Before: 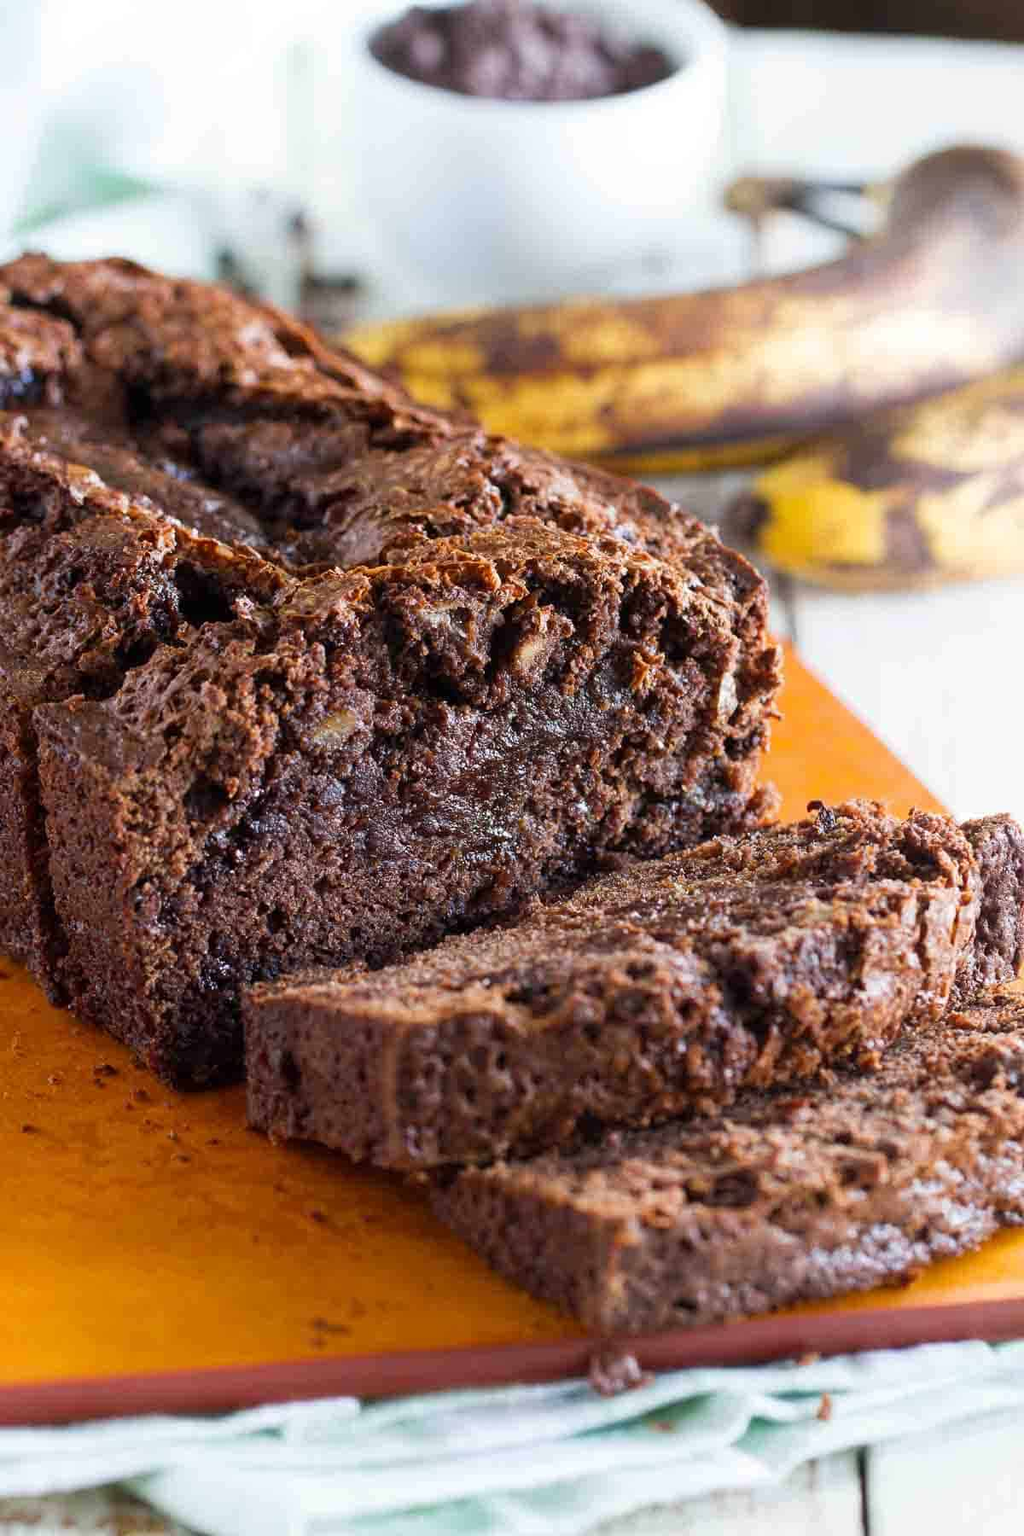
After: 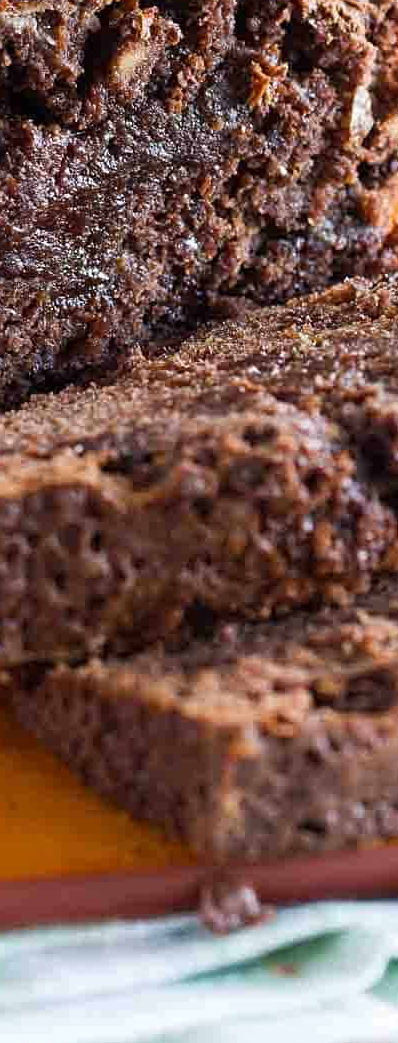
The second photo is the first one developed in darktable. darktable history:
sharpen: amount 0.218
crop: left 40.938%, top 39.01%, right 25.884%, bottom 3.008%
